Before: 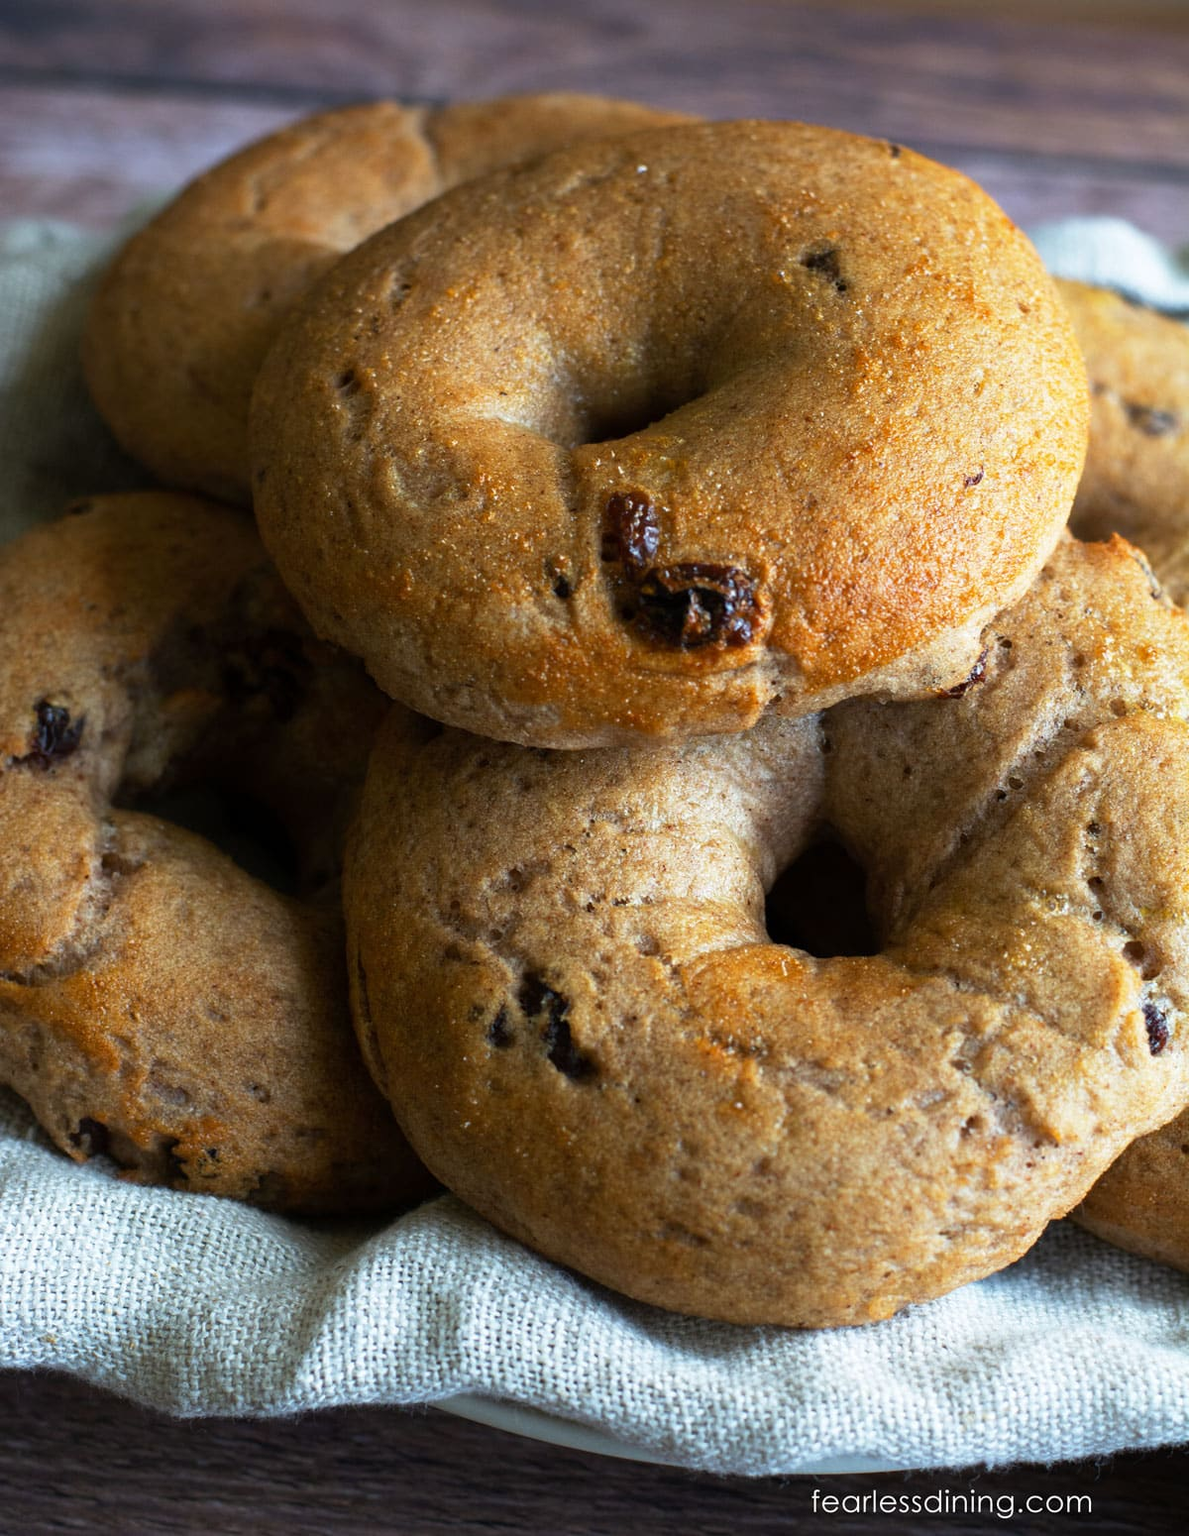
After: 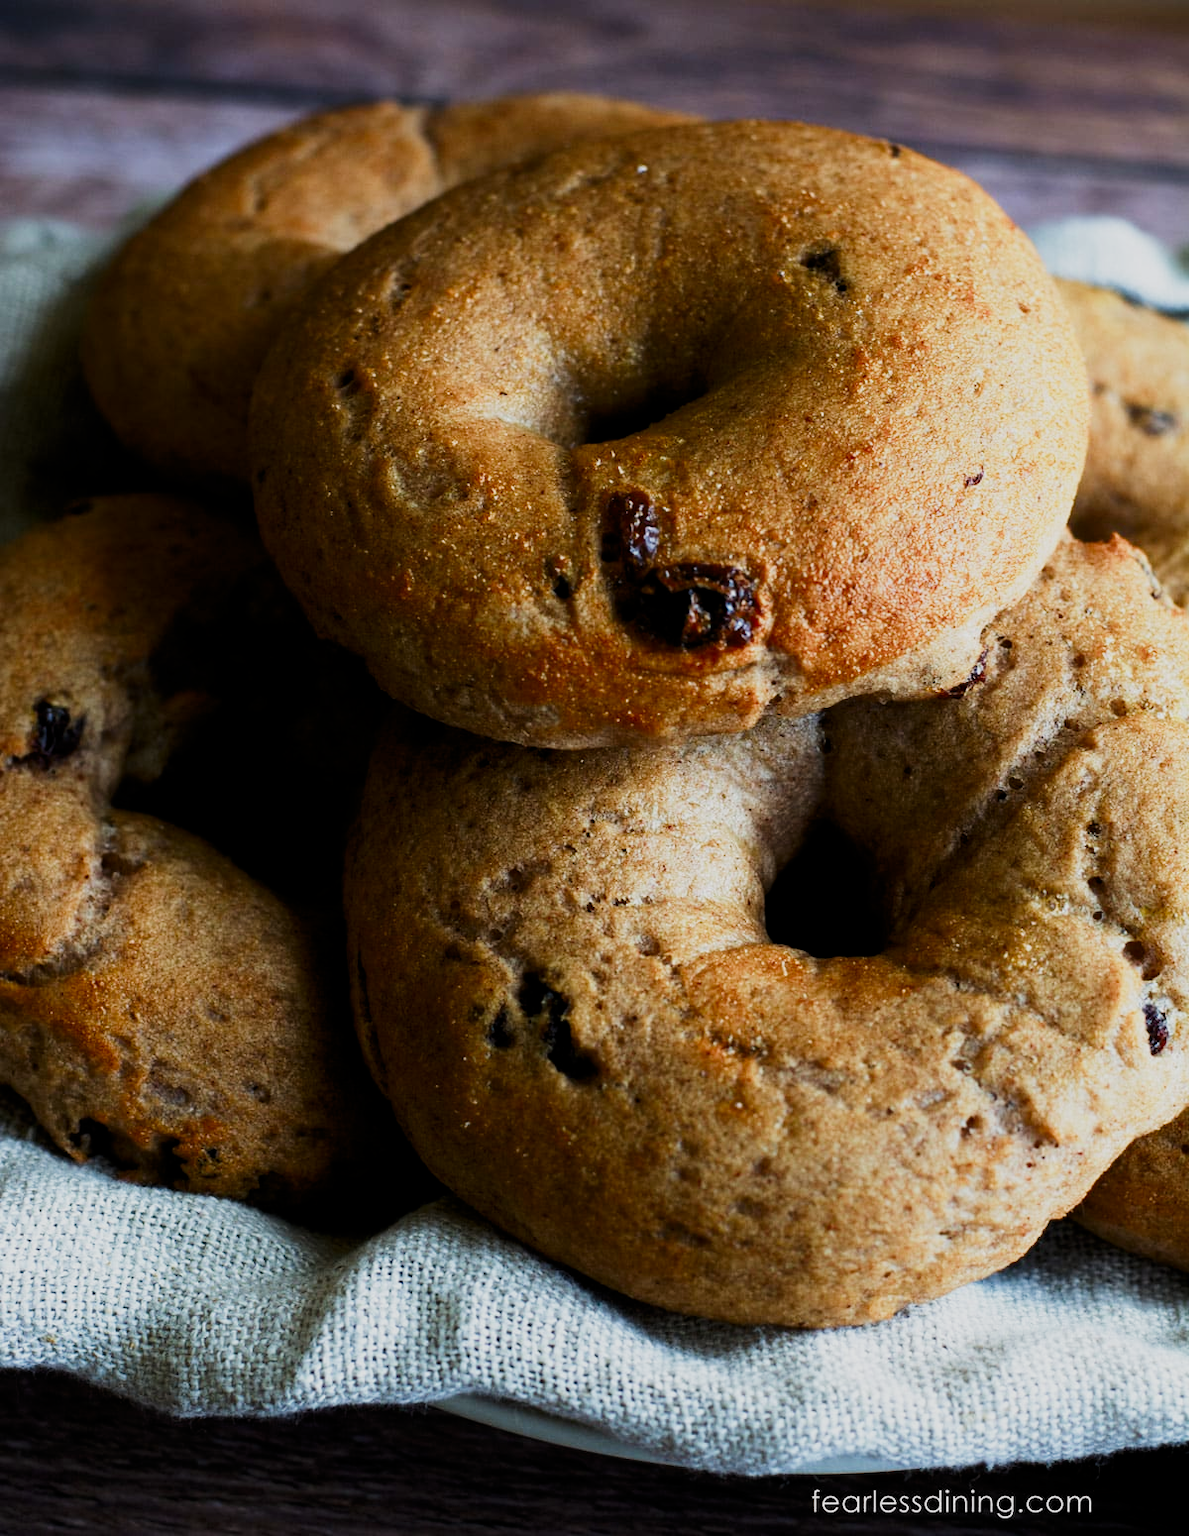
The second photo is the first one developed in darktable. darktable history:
filmic rgb: black relative exposure -5.72 EV, white relative exposure 3.4 EV, hardness 3.67, color science v5 (2021), contrast in shadows safe, contrast in highlights safe
contrast brightness saturation: contrast 0.19, brightness -0.104, saturation 0.214
